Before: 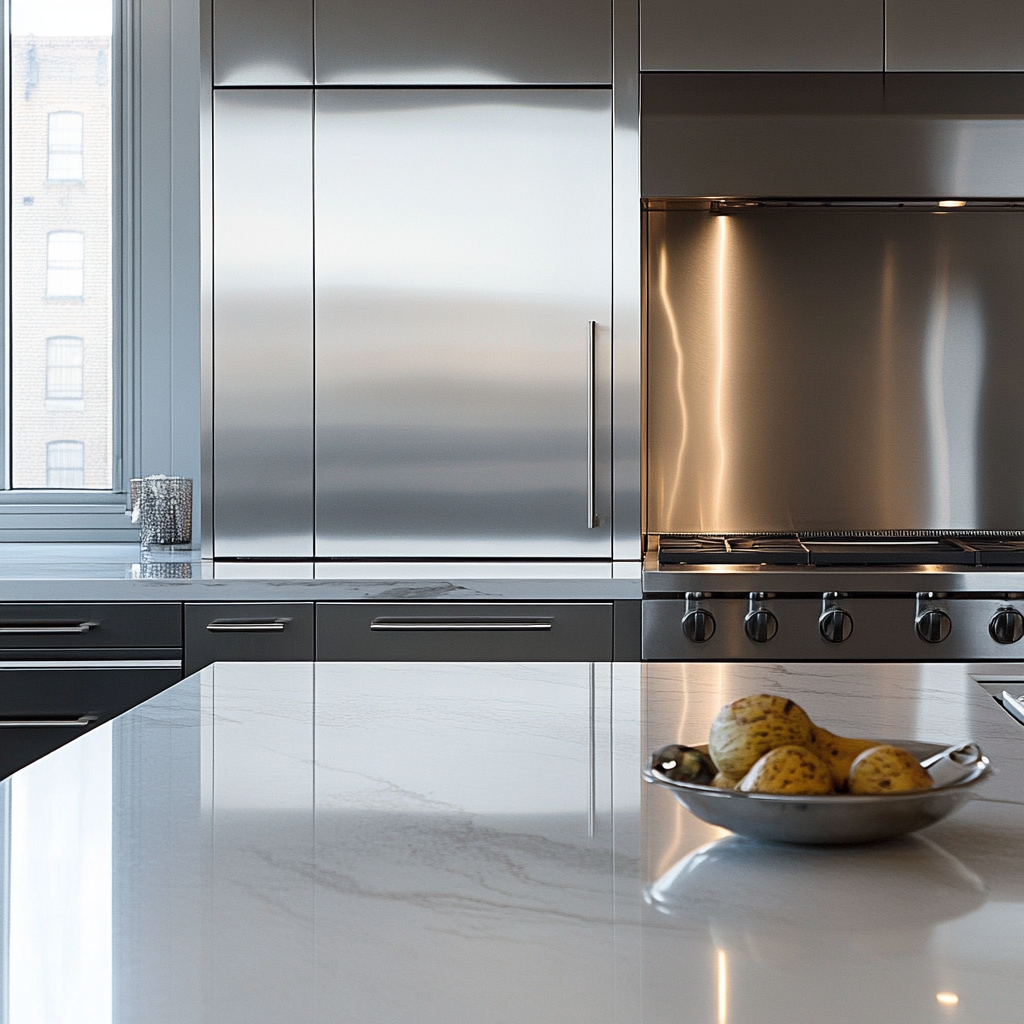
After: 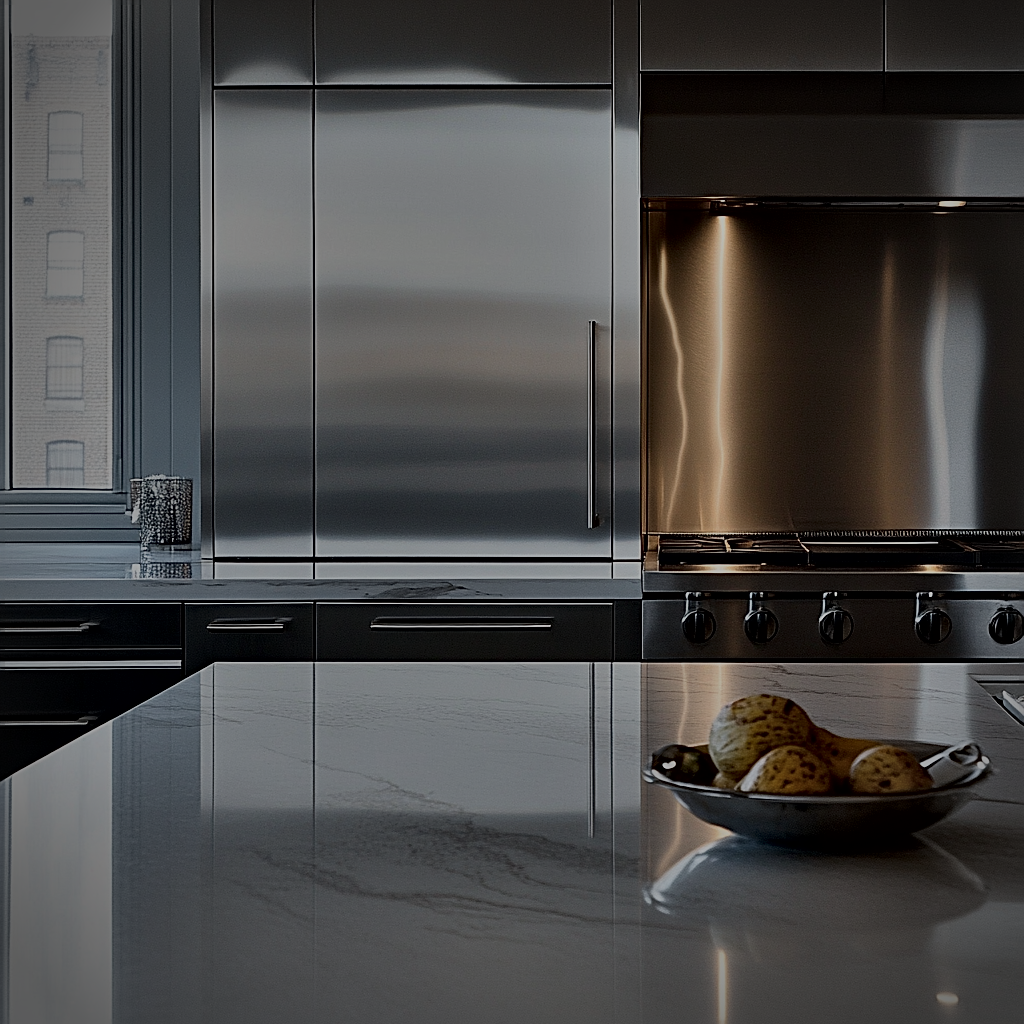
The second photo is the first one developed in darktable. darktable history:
vignetting: unbound false
exposure: exposure -2.357 EV, compensate exposure bias true, compensate highlight preservation false
haze removal: compatibility mode true
sharpen: on, module defaults
shadows and highlights: shadows 48.51, highlights -41.46, soften with gaussian
local contrast: mode bilateral grid, contrast 25, coarseness 61, detail 152%, midtone range 0.2
